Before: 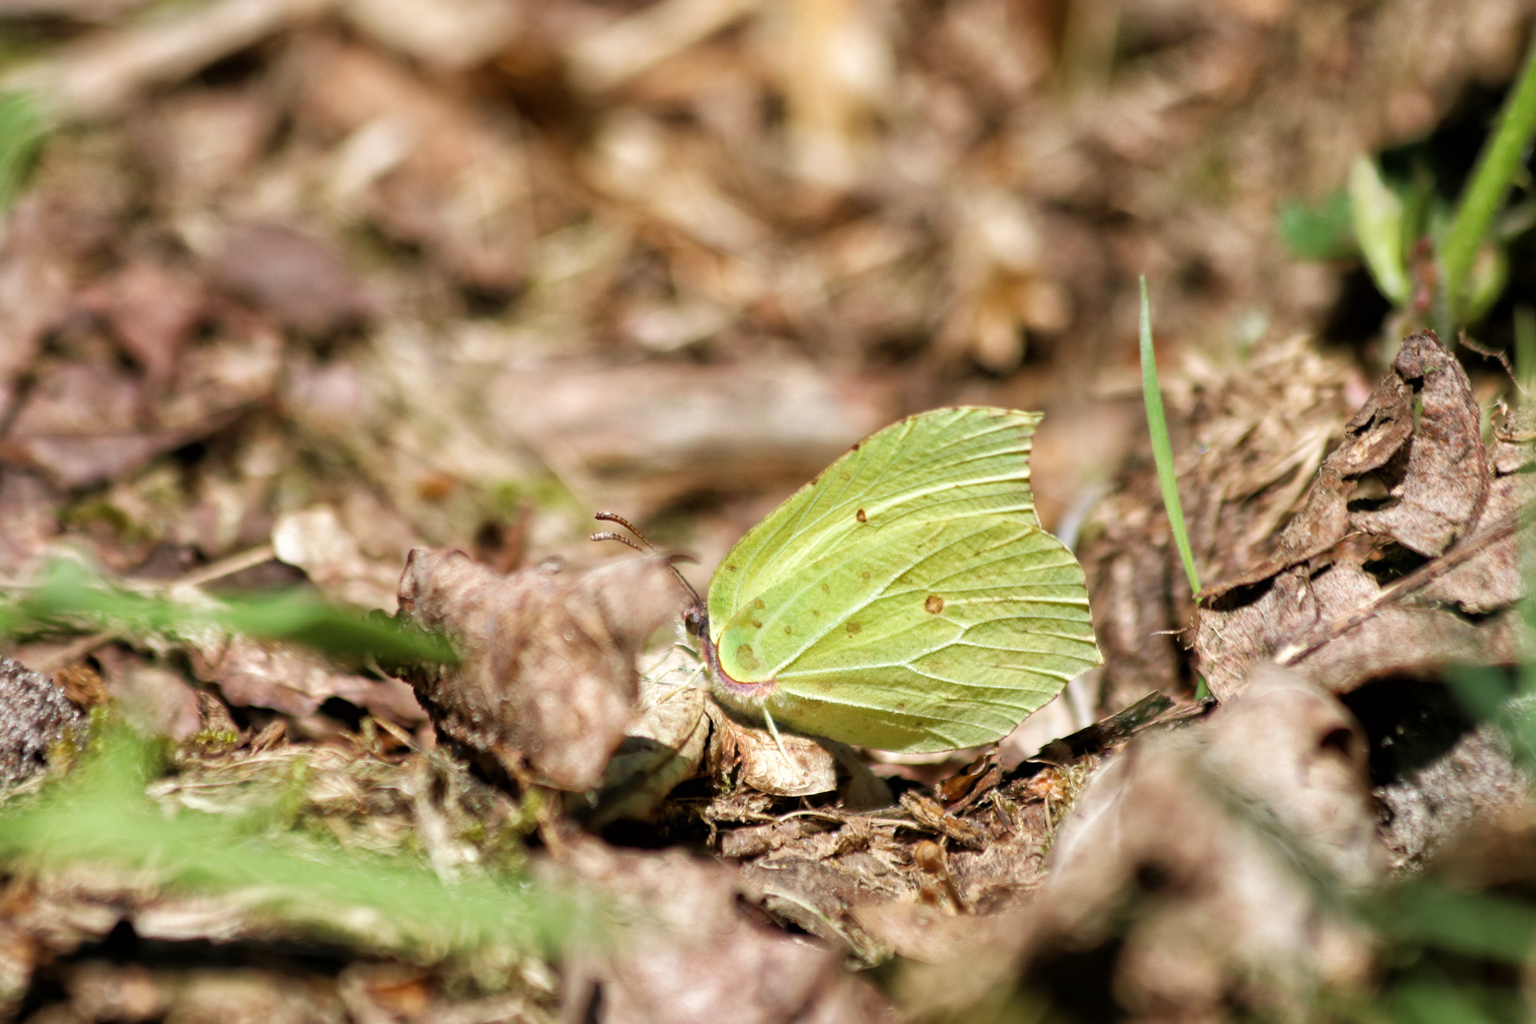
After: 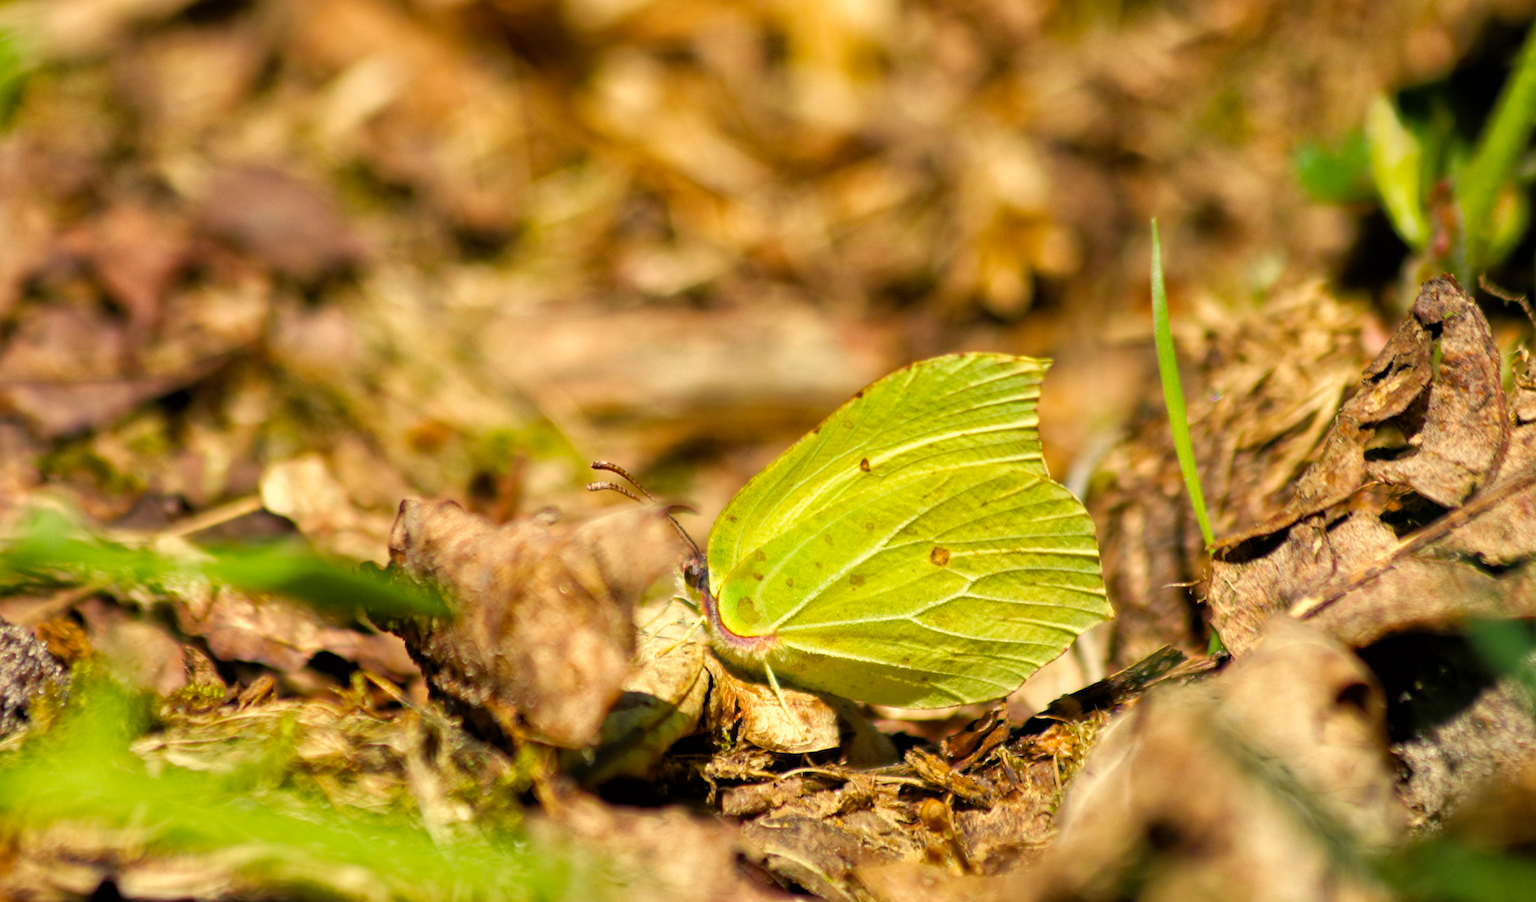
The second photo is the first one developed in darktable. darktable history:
crop: left 1.279%, top 6.196%, right 1.338%, bottom 7.186%
color balance rgb: power › luminance 1.337%, highlights gain › chroma 7.882%, highlights gain › hue 82.43°, perceptual saturation grading › global saturation 25.279%, global vibrance 31.532%
